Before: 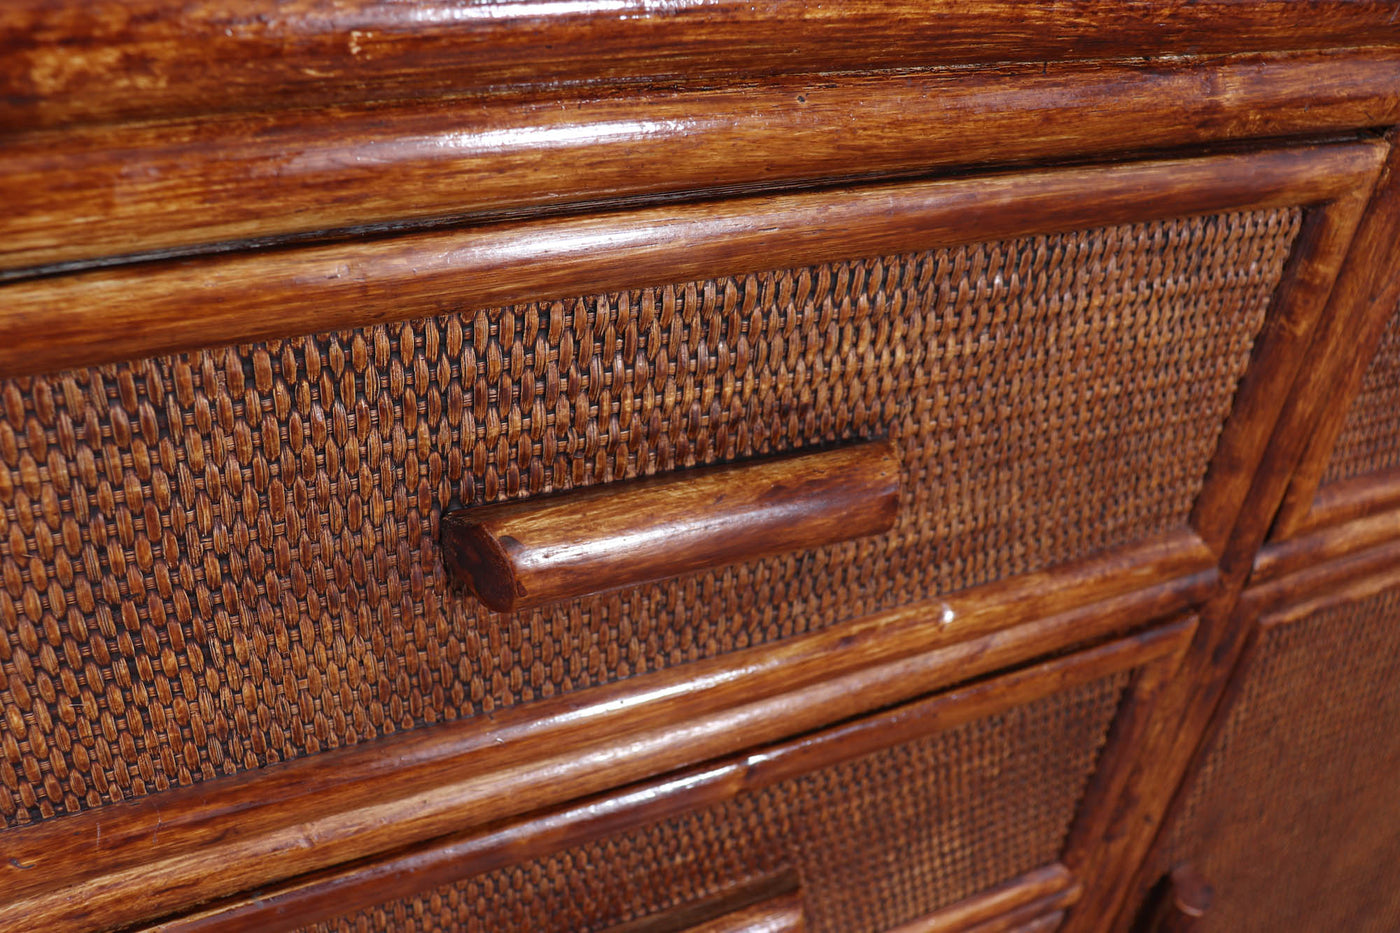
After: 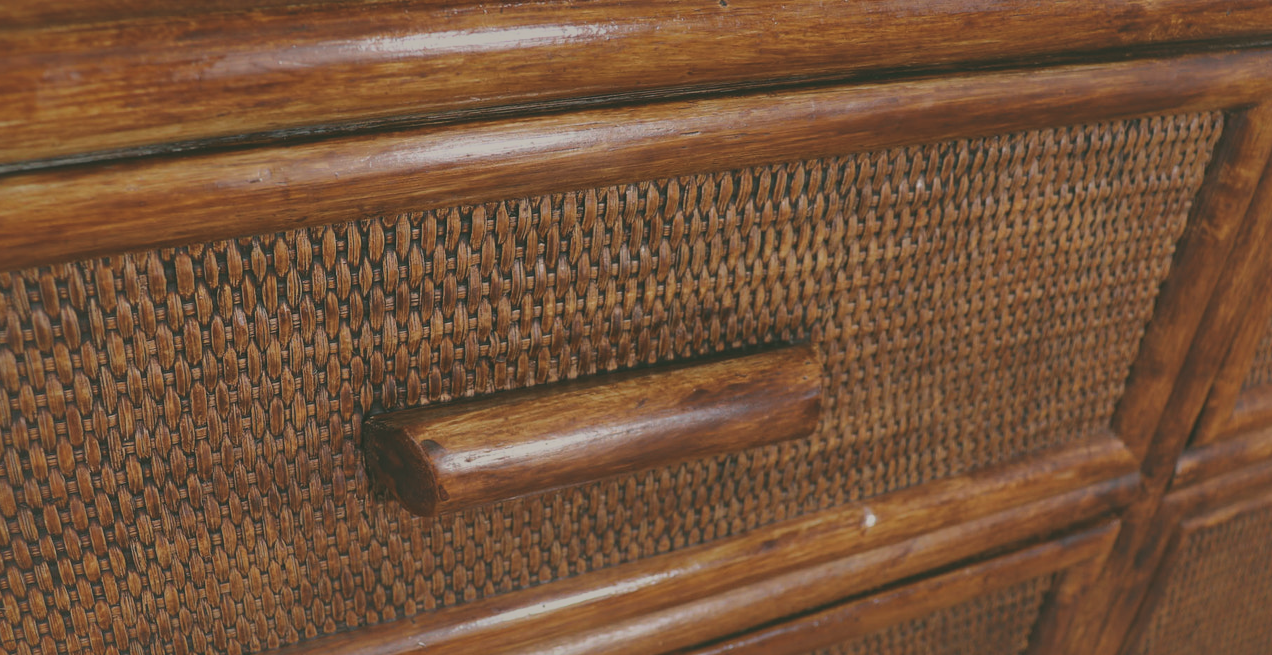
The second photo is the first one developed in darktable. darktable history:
exposure: black level correction -0.016, exposure -1.018 EV, compensate highlight preservation false
contrast brightness saturation: brightness 0.13
shadows and highlights: highlights -60
color correction: highlights a* 4.02, highlights b* 4.98, shadows a* -7.55, shadows b* 4.98
contrast equalizer: y [[0.5 ×6], [0.5 ×6], [0.5, 0.5, 0.501, 0.545, 0.707, 0.863], [0 ×6], [0 ×6]]
crop: left 5.596%, top 10.314%, right 3.534%, bottom 19.395%
